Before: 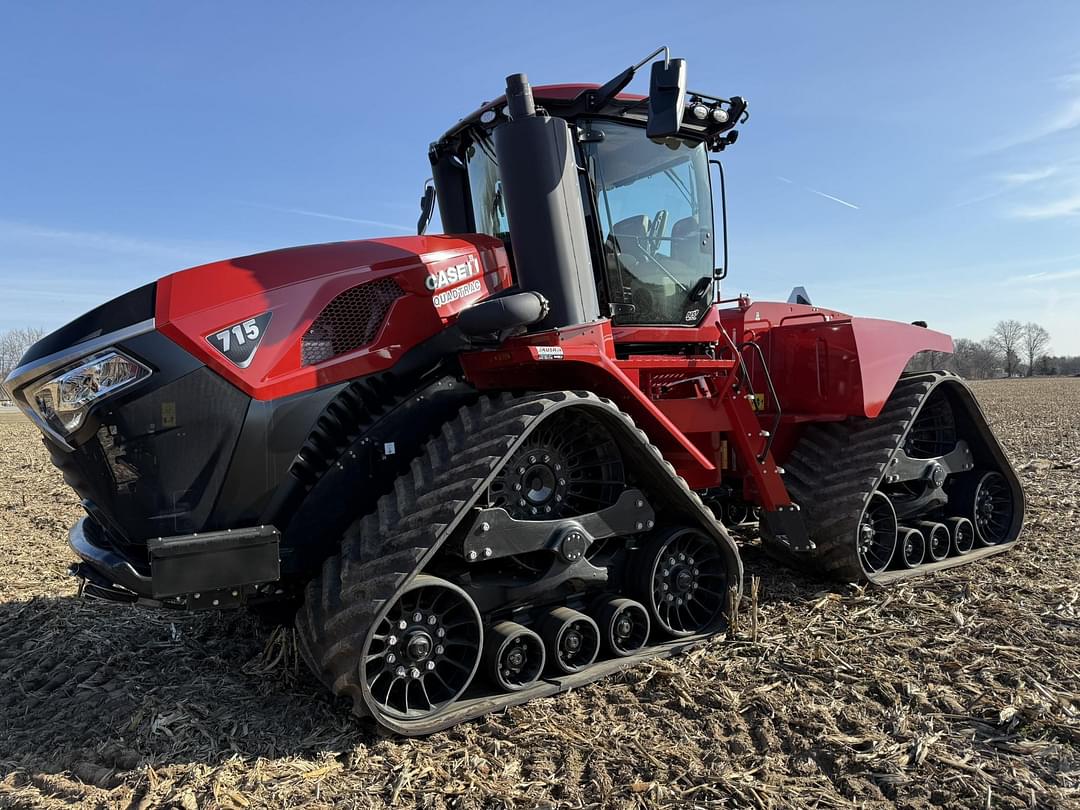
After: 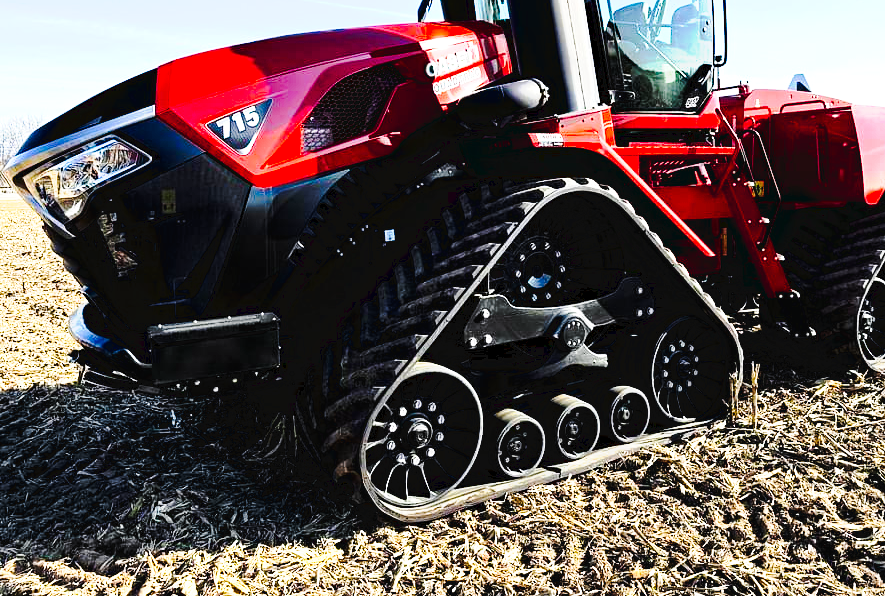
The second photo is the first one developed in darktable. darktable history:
color balance rgb: shadows lift › luminance -9.856%, power › chroma 0.474%, power › hue 262.3°, perceptual saturation grading › global saturation 18.047%
exposure: black level correction 0, exposure 1 EV, compensate highlight preservation false
crop: top 26.397%, right 18.041%
haze removal: compatibility mode true, adaptive false
tone curve: curves: ch0 [(0, 0) (0.003, 0.043) (0.011, 0.043) (0.025, 0.035) (0.044, 0.042) (0.069, 0.035) (0.1, 0.03) (0.136, 0.017) (0.177, 0.03) (0.224, 0.06) (0.277, 0.118) (0.335, 0.189) (0.399, 0.297) (0.468, 0.483) (0.543, 0.631) (0.623, 0.746) (0.709, 0.823) (0.801, 0.944) (0.898, 0.966) (1, 1)], preserve colors none
